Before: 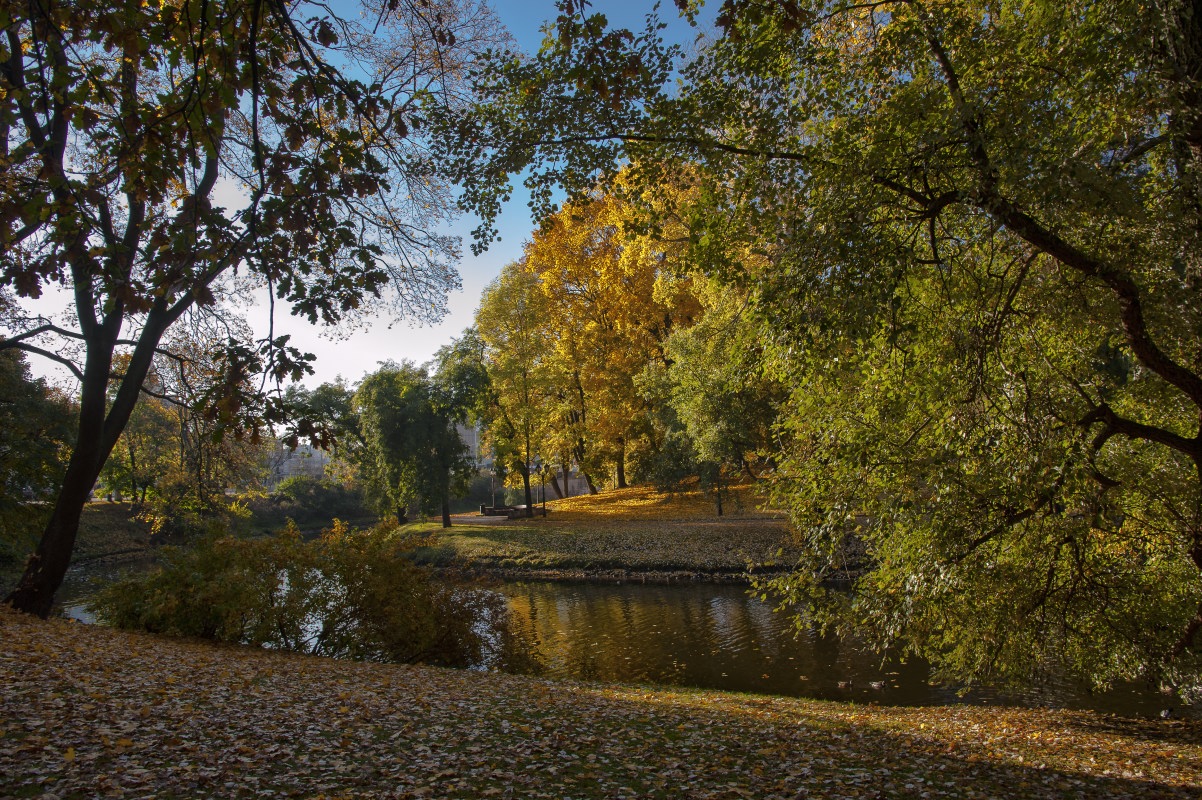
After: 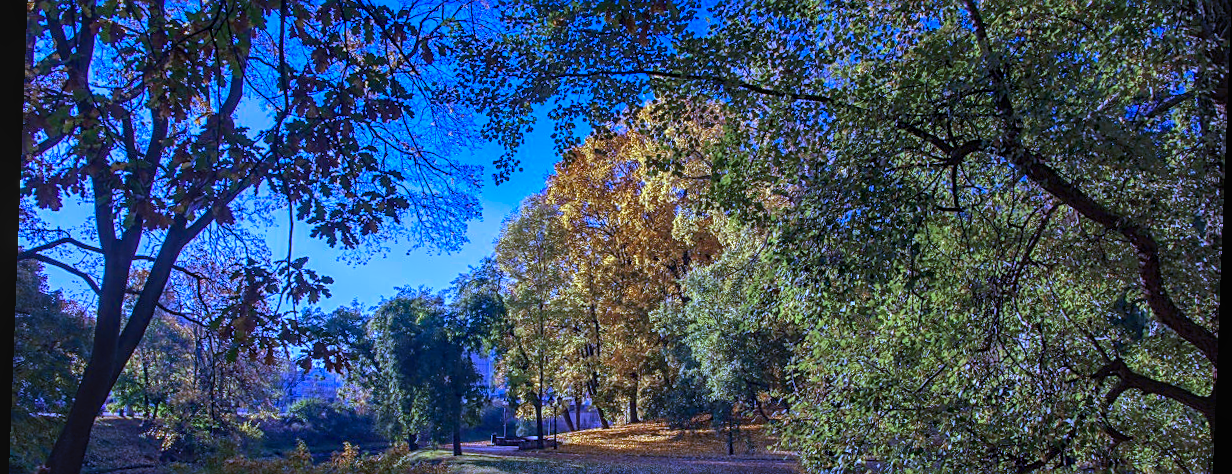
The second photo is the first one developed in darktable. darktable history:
local contrast: highlights 25%, detail 150%
white balance: red 1.004, blue 1.096
color balance rgb: linear chroma grading › global chroma 15%, perceptual saturation grading › global saturation 30%
color calibration: output R [1.063, -0.012, -0.003, 0], output B [-0.079, 0.047, 1, 0], illuminant custom, x 0.46, y 0.43, temperature 2642.66 K
sharpen: on, module defaults
crop and rotate: top 10.605%, bottom 33.274%
contrast brightness saturation: contrast -0.11
rotate and perspective: rotation 2.27°, automatic cropping off
